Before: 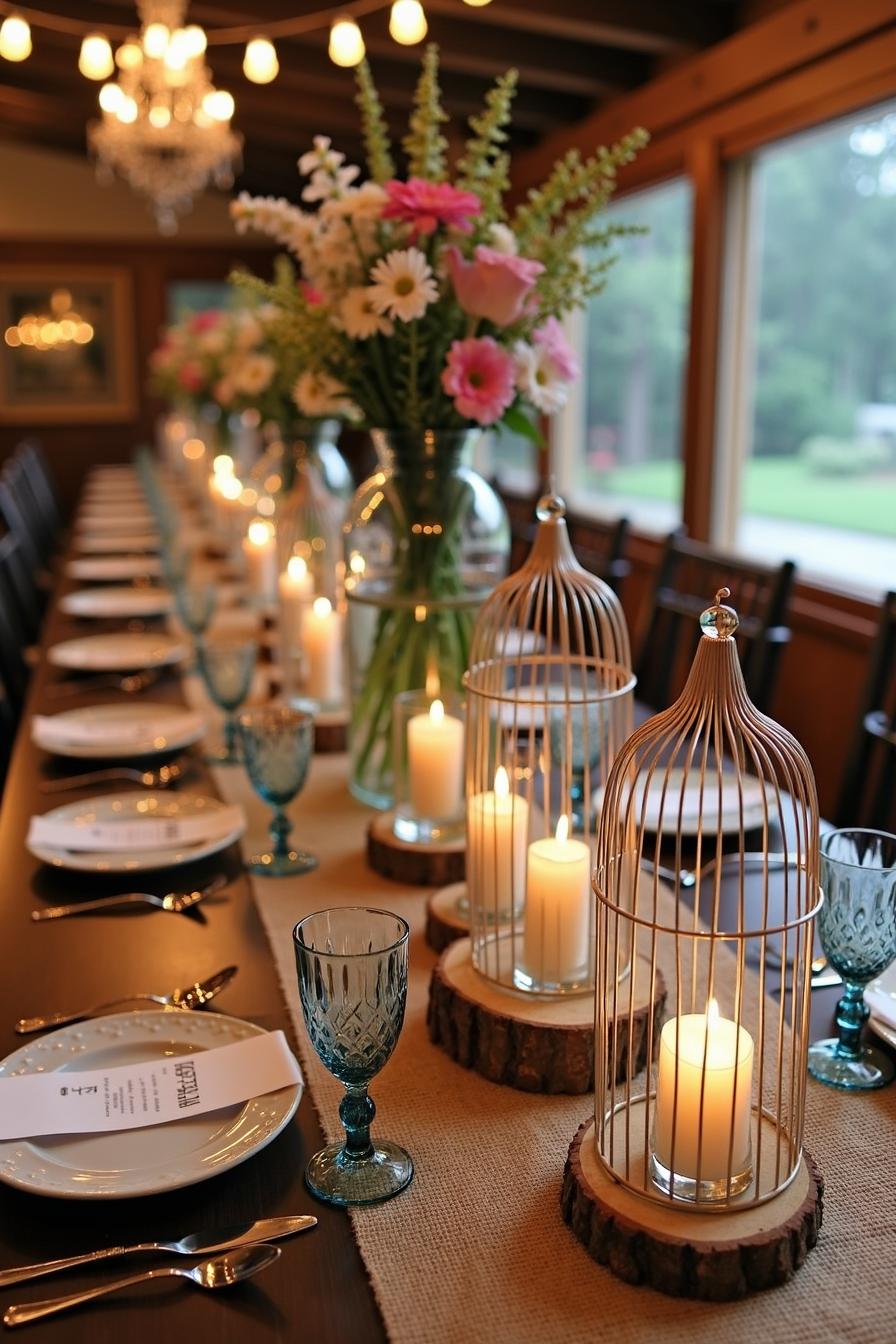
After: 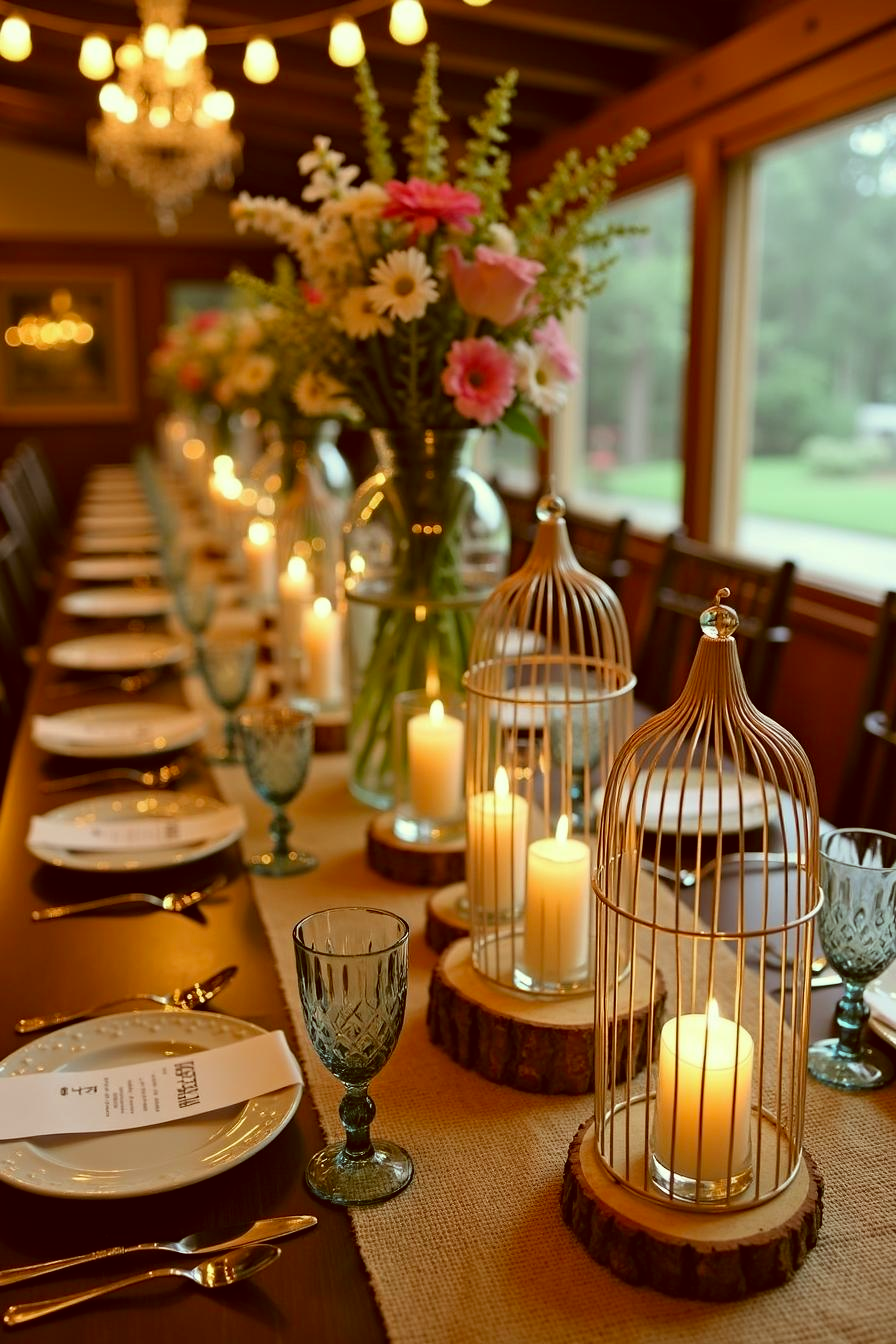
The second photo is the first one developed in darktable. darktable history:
color correction: highlights a* -5.3, highlights b* 9.8, shadows a* 9.8, shadows b* 24.26
exposure: compensate highlight preservation false
